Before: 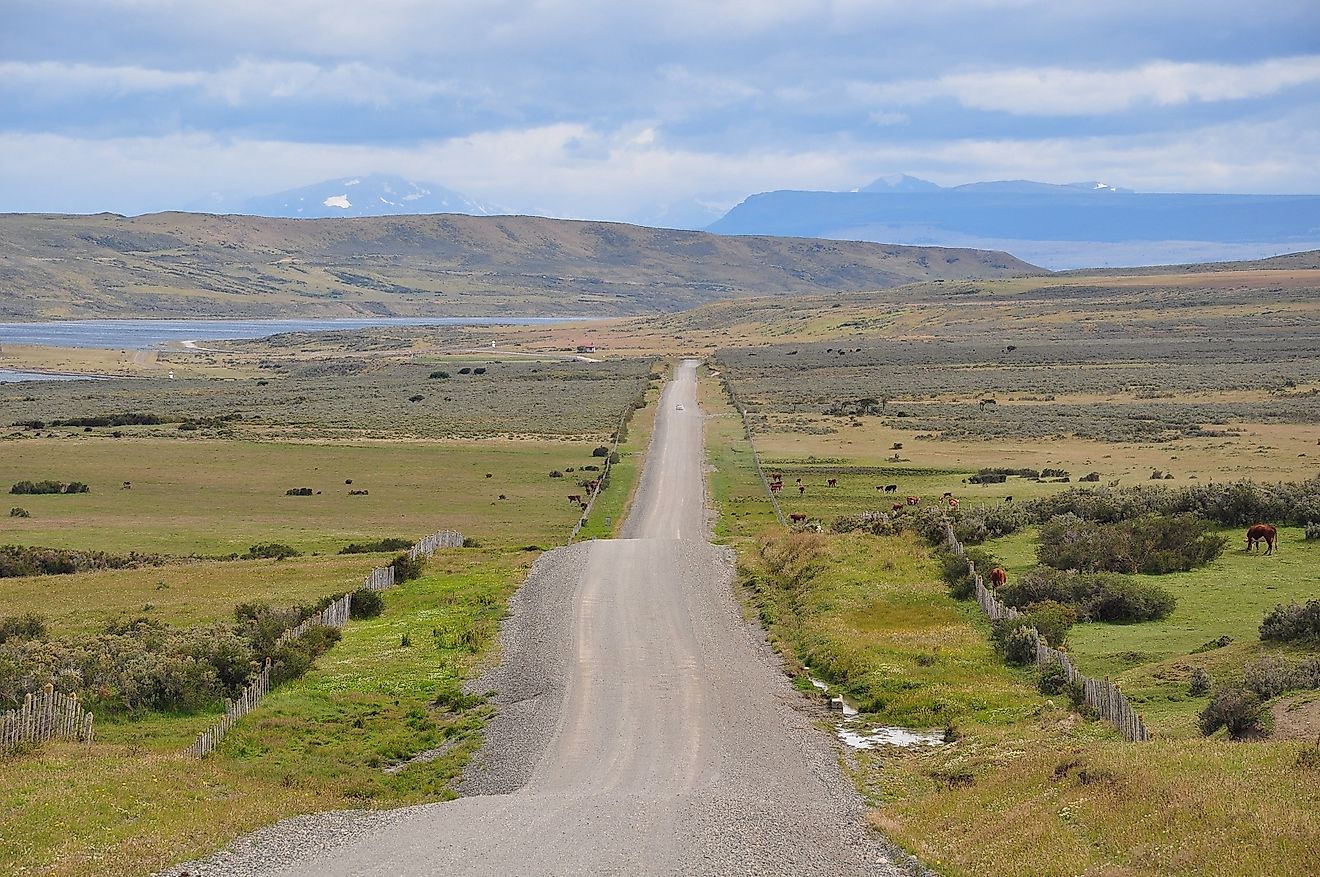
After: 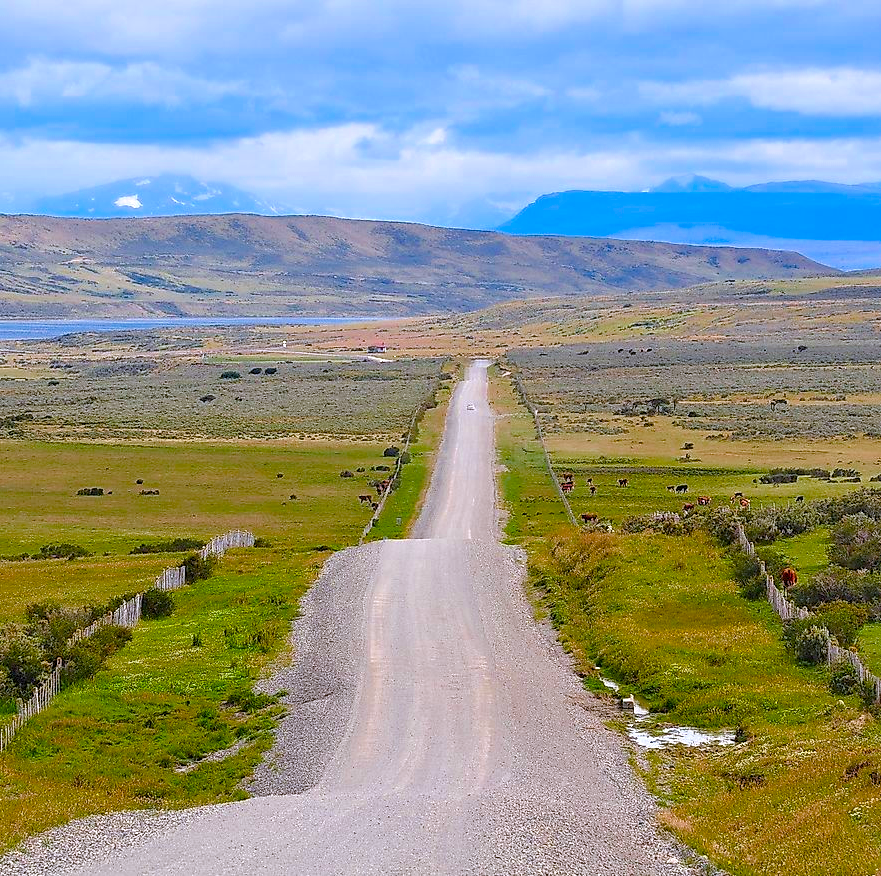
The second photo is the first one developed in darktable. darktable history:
crop and rotate: left 15.854%, right 17.389%
color calibration: illuminant as shot in camera, x 0.358, y 0.373, temperature 4628.91 K
color balance rgb: global offset › luminance -0.377%, linear chroma grading › global chroma 8.308%, perceptual saturation grading › global saturation 0.514%, perceptual saturation grading › highlights -9.294%, perceptual saturation grading › mid-tones 18.667%, perceptual saturation grading › shadows 28.719%, perceptual brilliance grading › global brilliance 11.935%, global vibrance 50.729%
color zones: curves: ch0 [(0, 0.425) (0.143, 0.422) (0.286, 0.42) (0.429, 0.419) (0.571, 0.419) (0.714, 0.42) (0.857, 0.422) (1, 0.425)]
